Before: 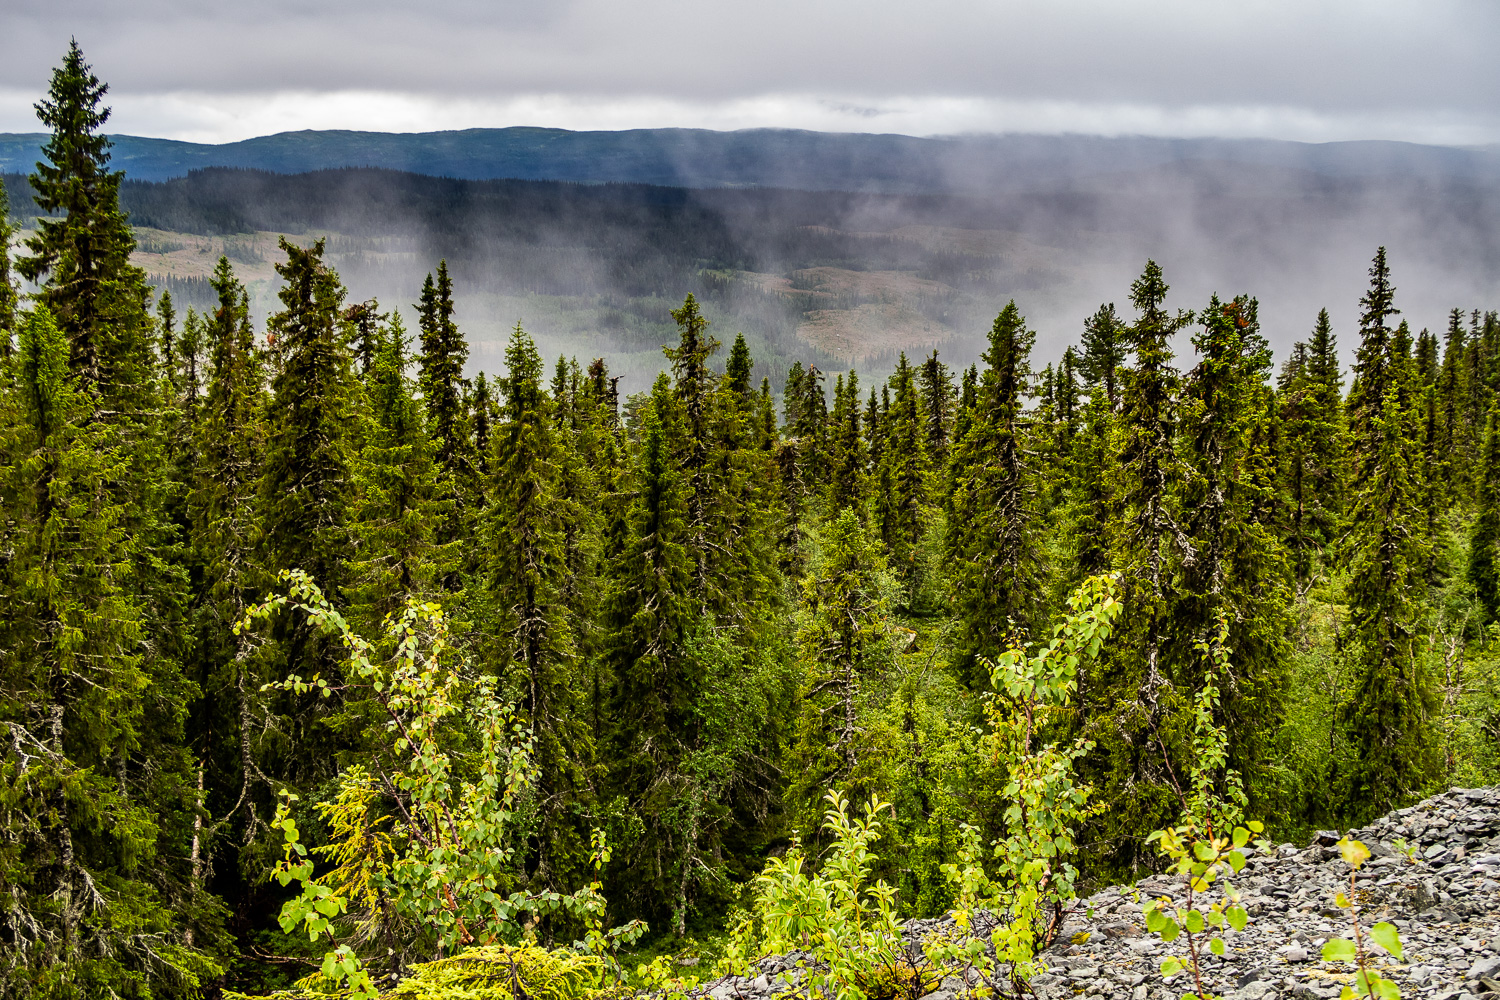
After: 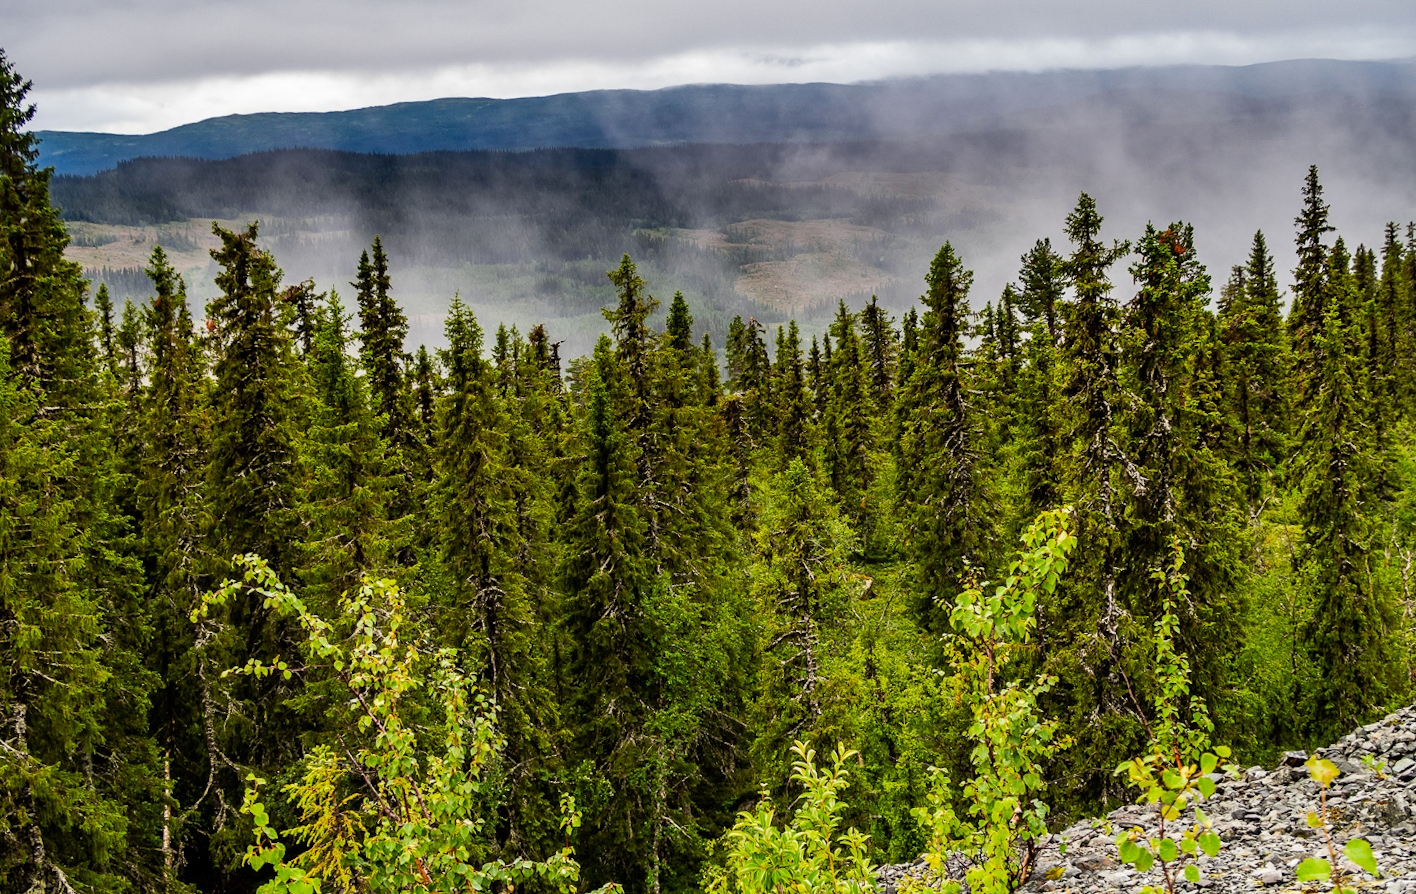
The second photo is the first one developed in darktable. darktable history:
crop: left 1.743%, right 0.268%, bottom 2.011%
vibrance: vibrance 95.34%
rotate and perspective: rotation -3.52°, crop left 0.036, crop right 0.964, crop top 0.081, crop bottom 0.919
